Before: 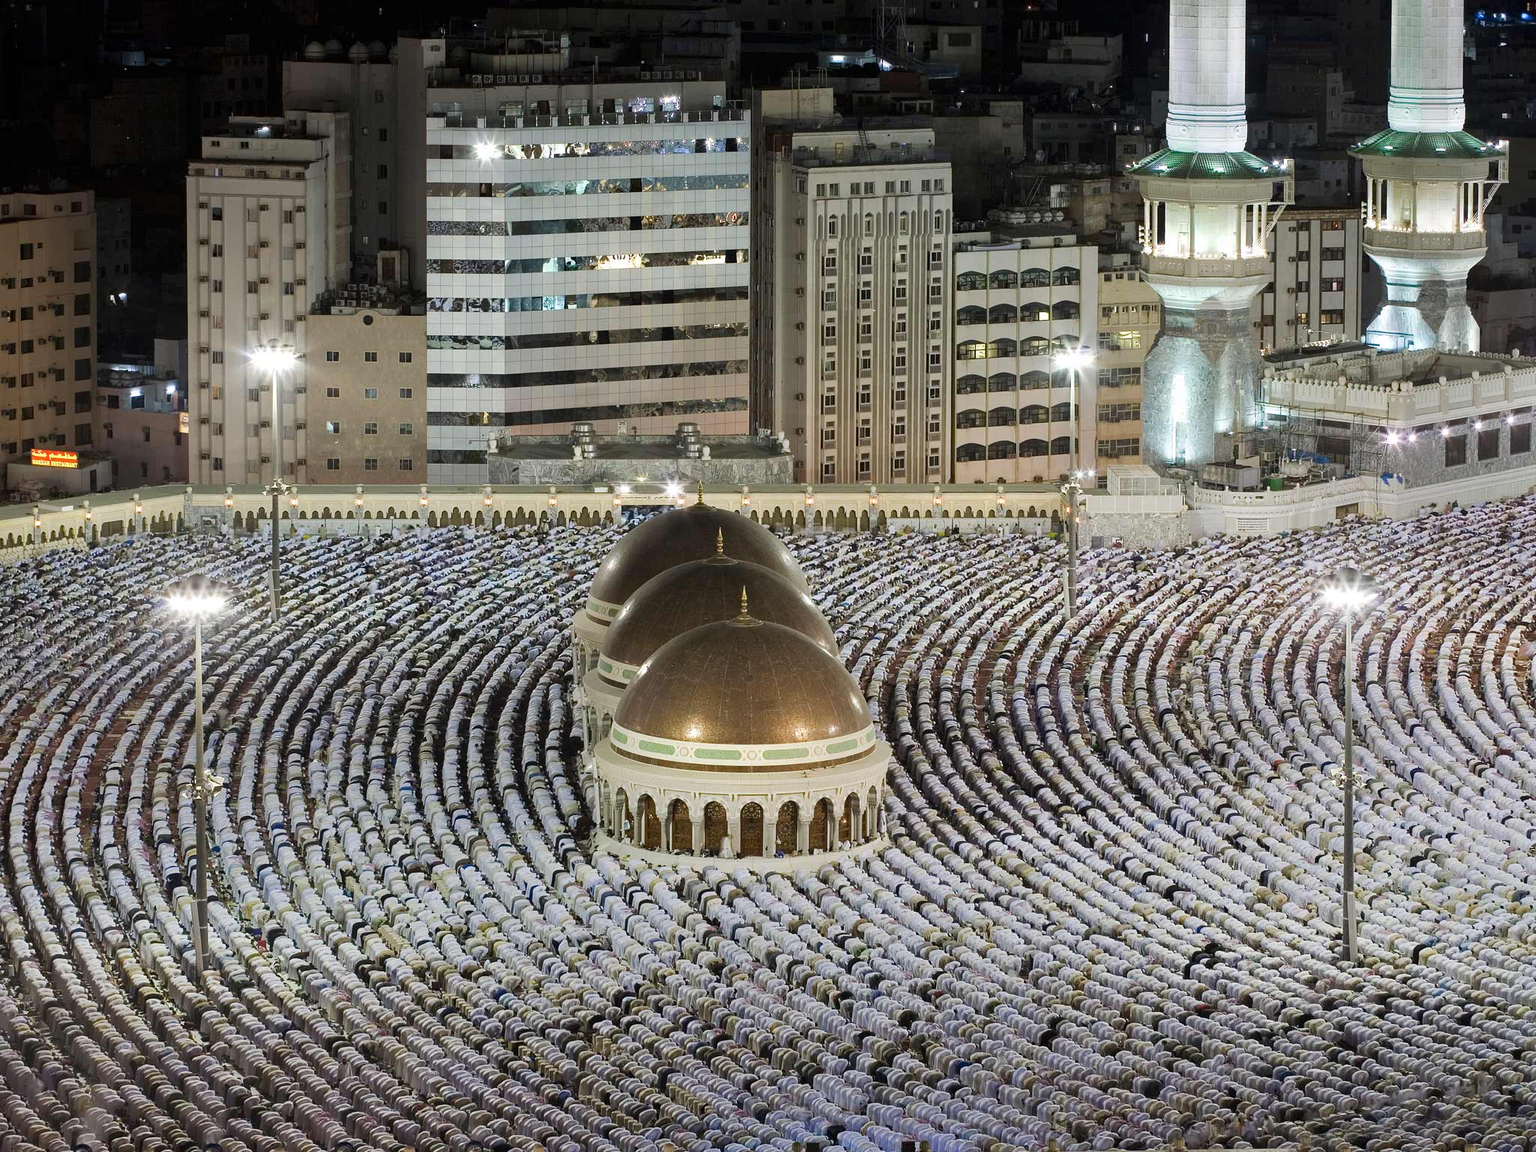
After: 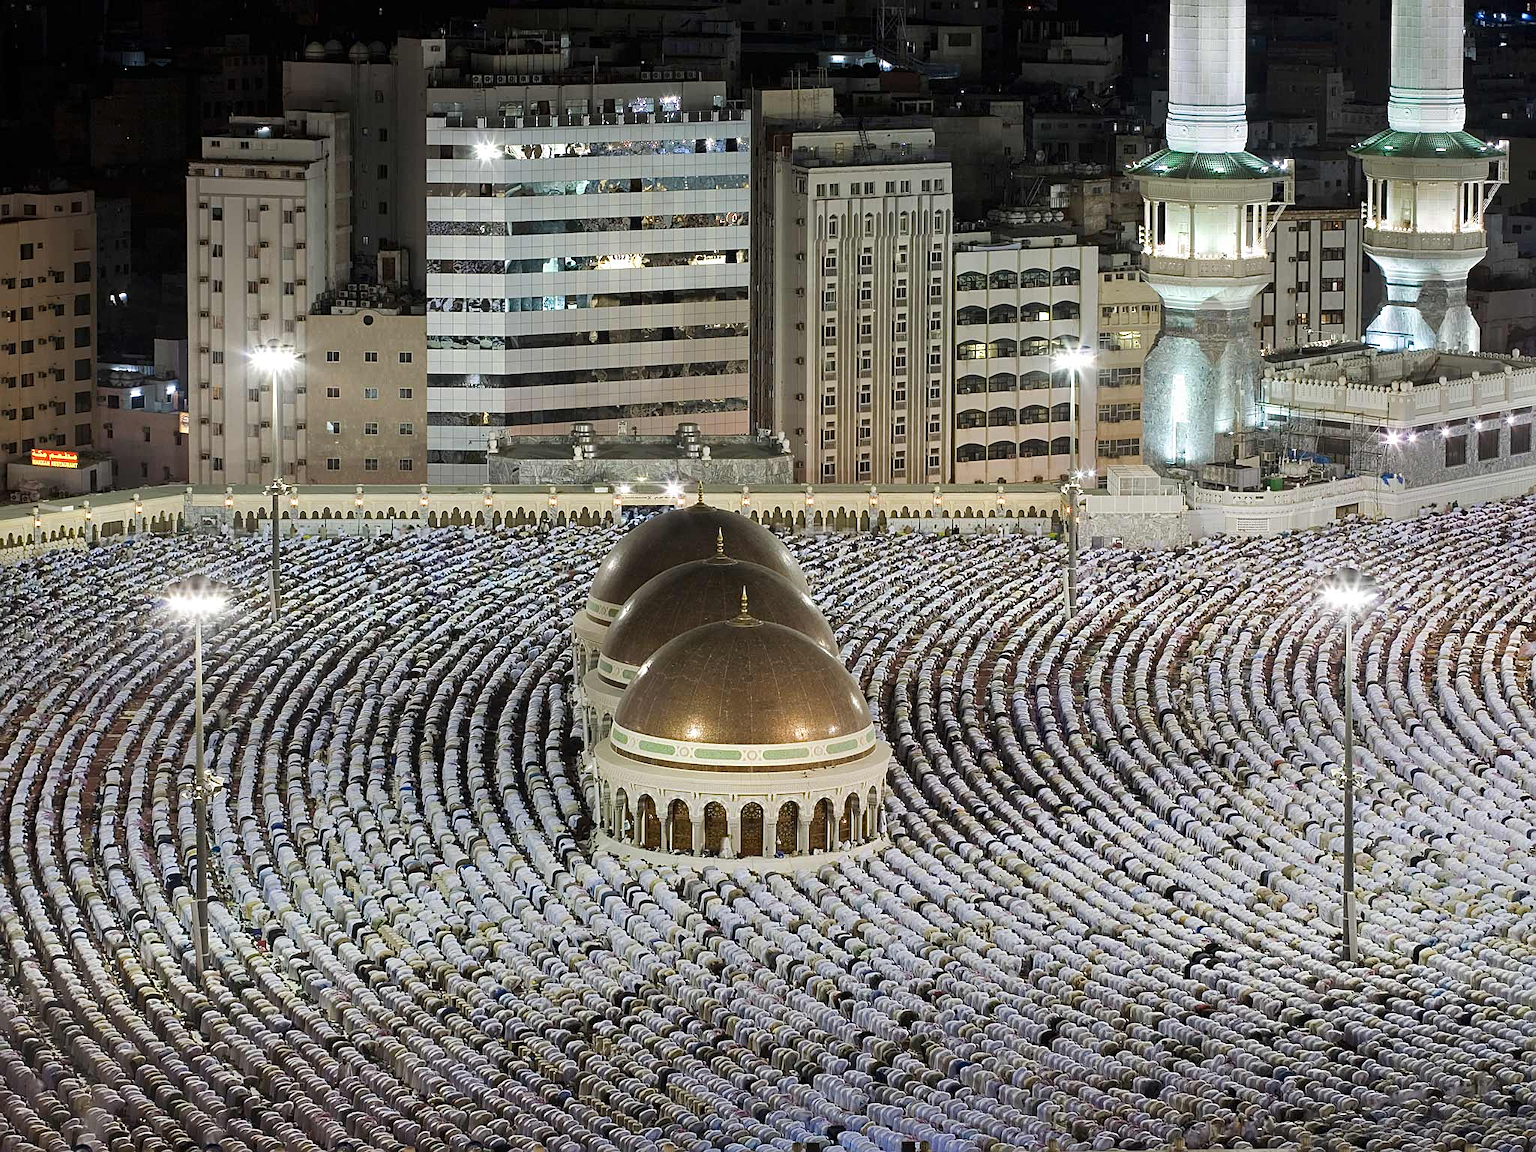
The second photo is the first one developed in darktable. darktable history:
sharpen: on, module defaults
color balance: contrast fulcrum 17.78%
